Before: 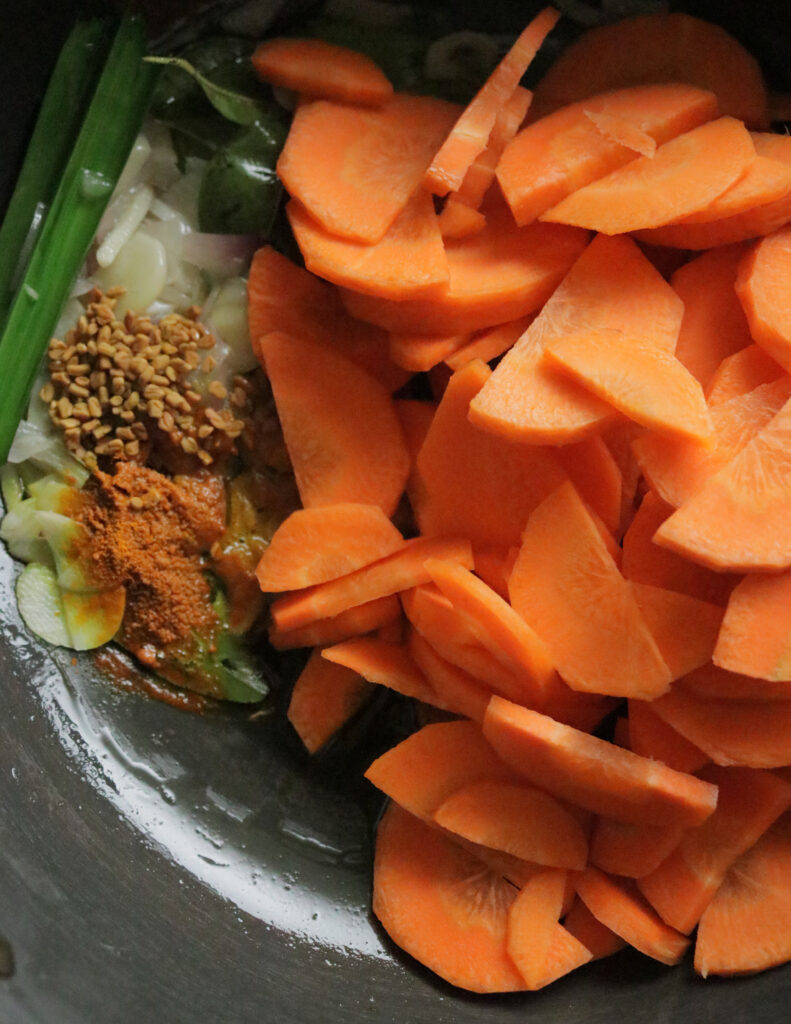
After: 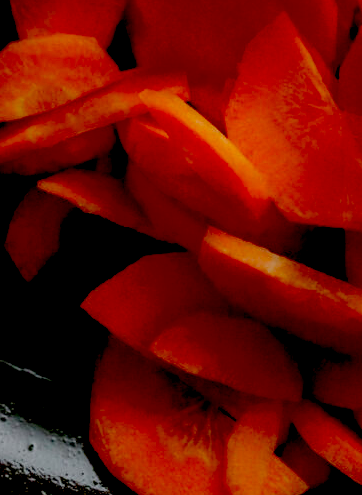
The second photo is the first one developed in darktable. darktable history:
crop: left 35.976%, top 45.819%, right 18.162%, bottom 5.807%
rotate and perspective: automatic cropping original format, crop left 0, crop top 0
local contrast: on, module defaults
exposure: black level correction 0.1, exposure -0.092 EV, compensate highlight preservation false
